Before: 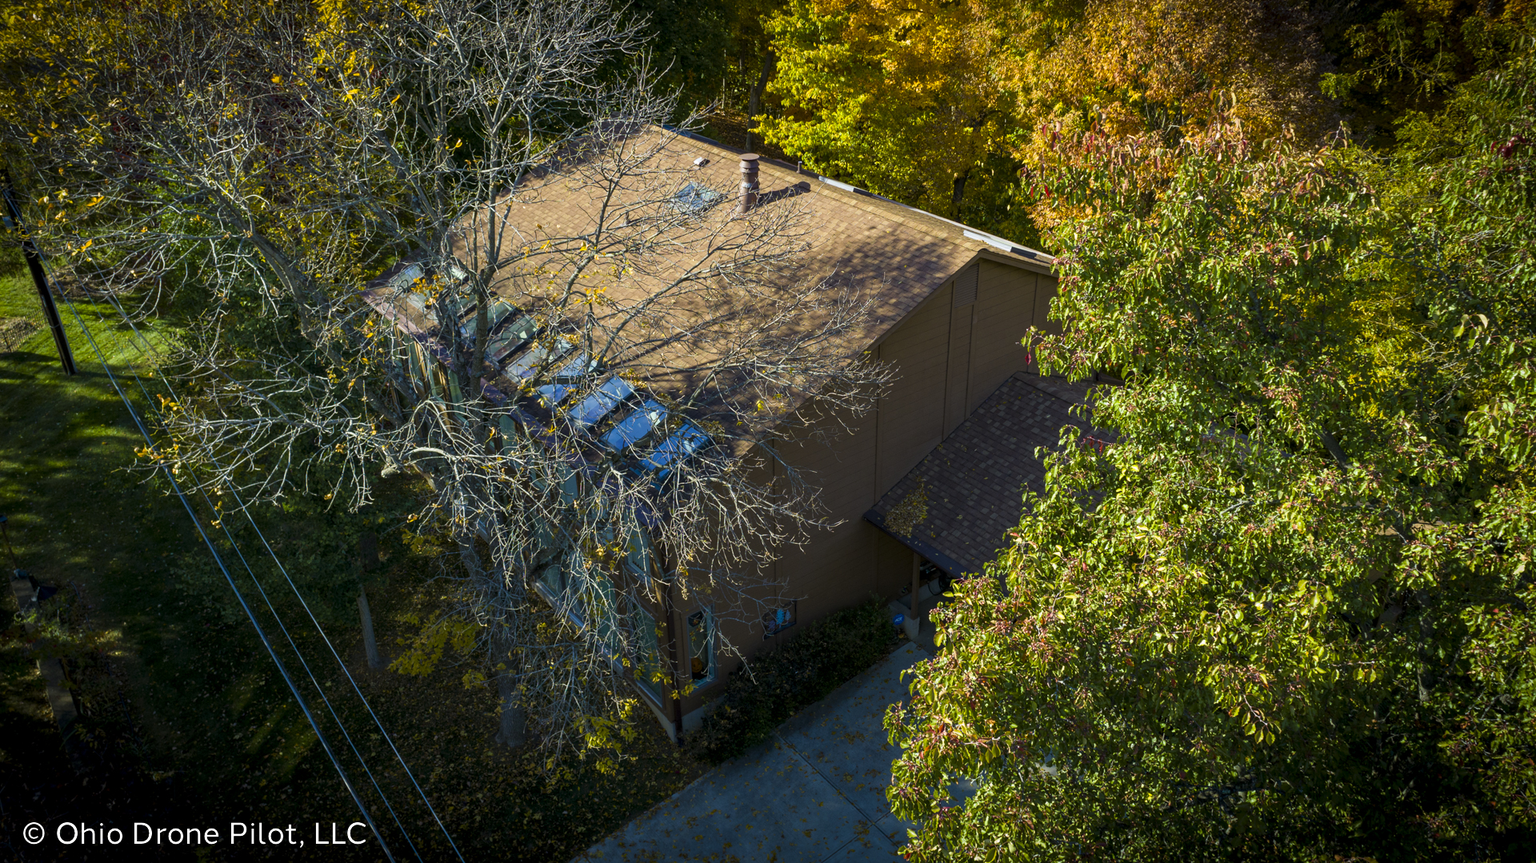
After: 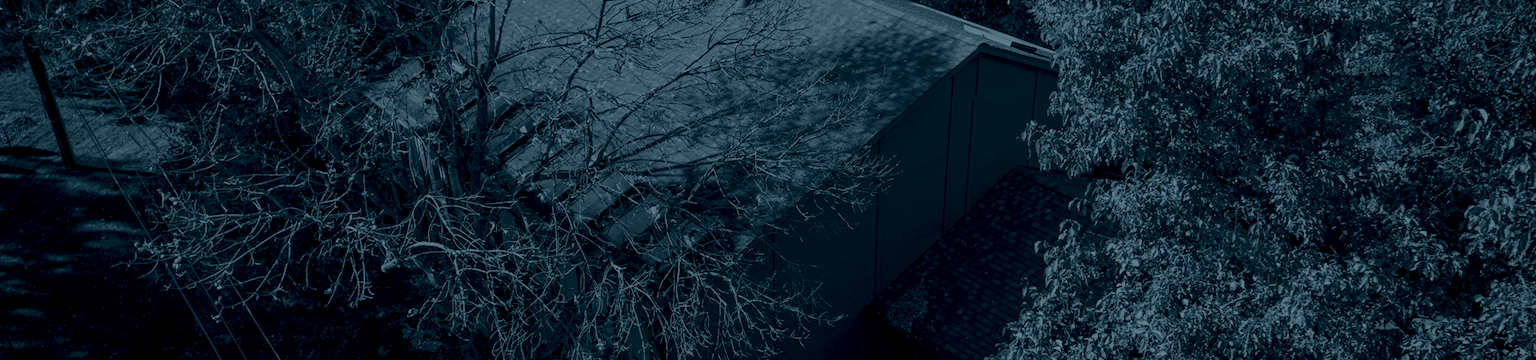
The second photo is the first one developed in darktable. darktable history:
color balance: lift [1.001, 1.007, 1, 0.993], gamma [1.023, 1.026, 1.01, 0.974], gain [0.964, 1.059, 1.073, 0.927]
crop and rotate: top 23.84%, bottom 34.294%
colorize: hue 194.4°, saturation 29%, source mix 61.75%, lightness 3.98%, version 1
color balance rgb: shadows lift › chroma 2%, shadows lift › hue 217.2°, power › chroma 0.25%, power › hue 60°, highlights gain › chroma 1.5%, highlights gain › hue 309.6°, global offset › luminance -0.5%, perceptual saturation grading › global saturation 15%, global vibrance 20%
